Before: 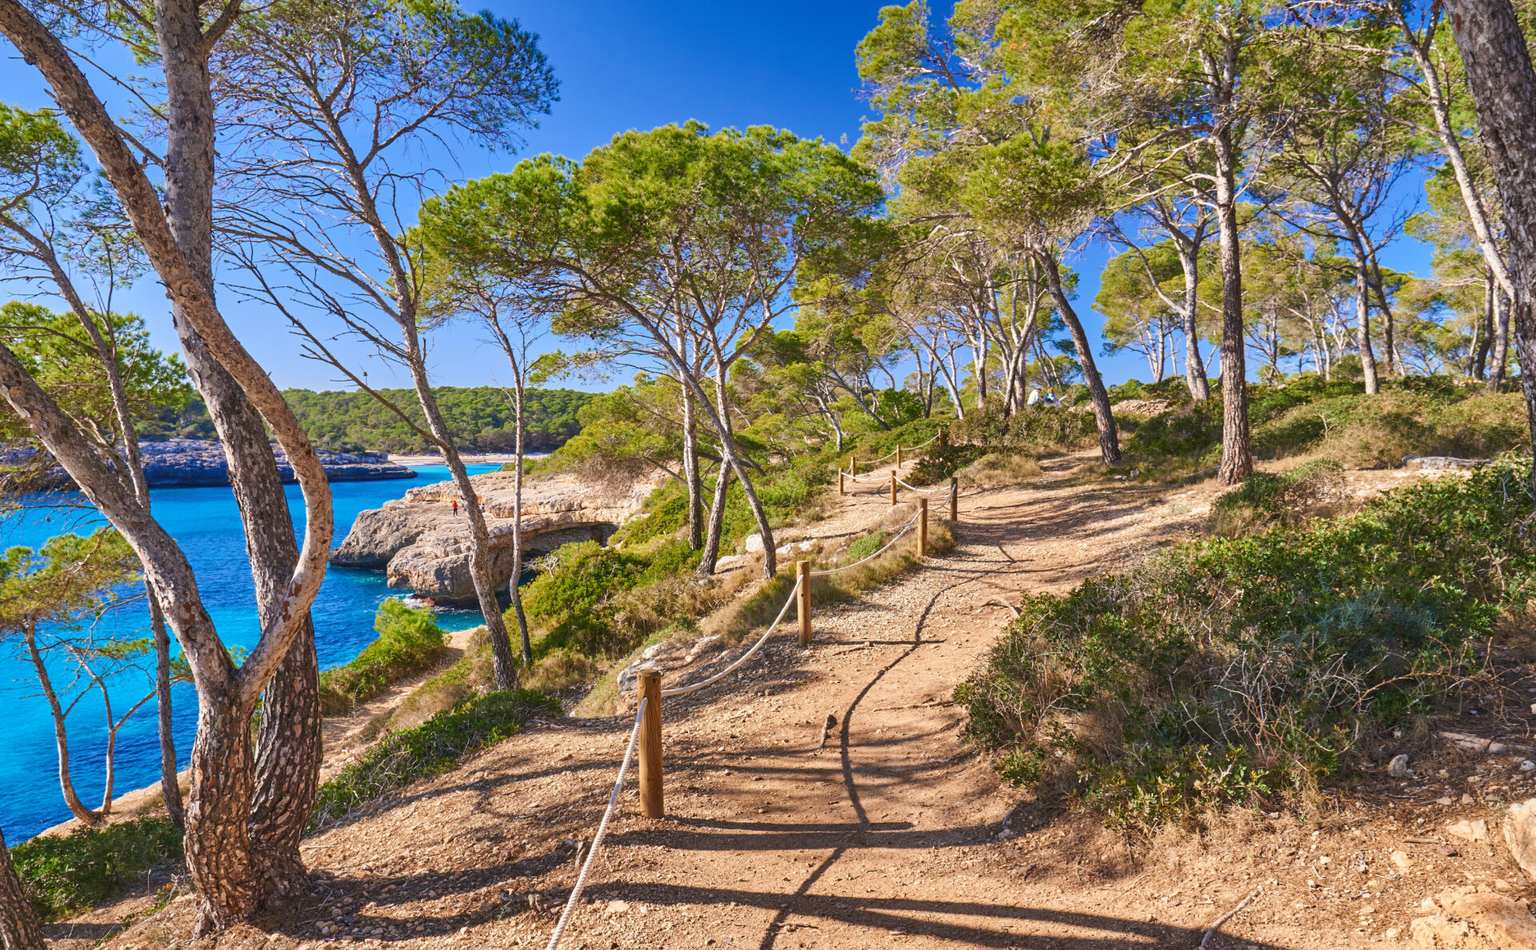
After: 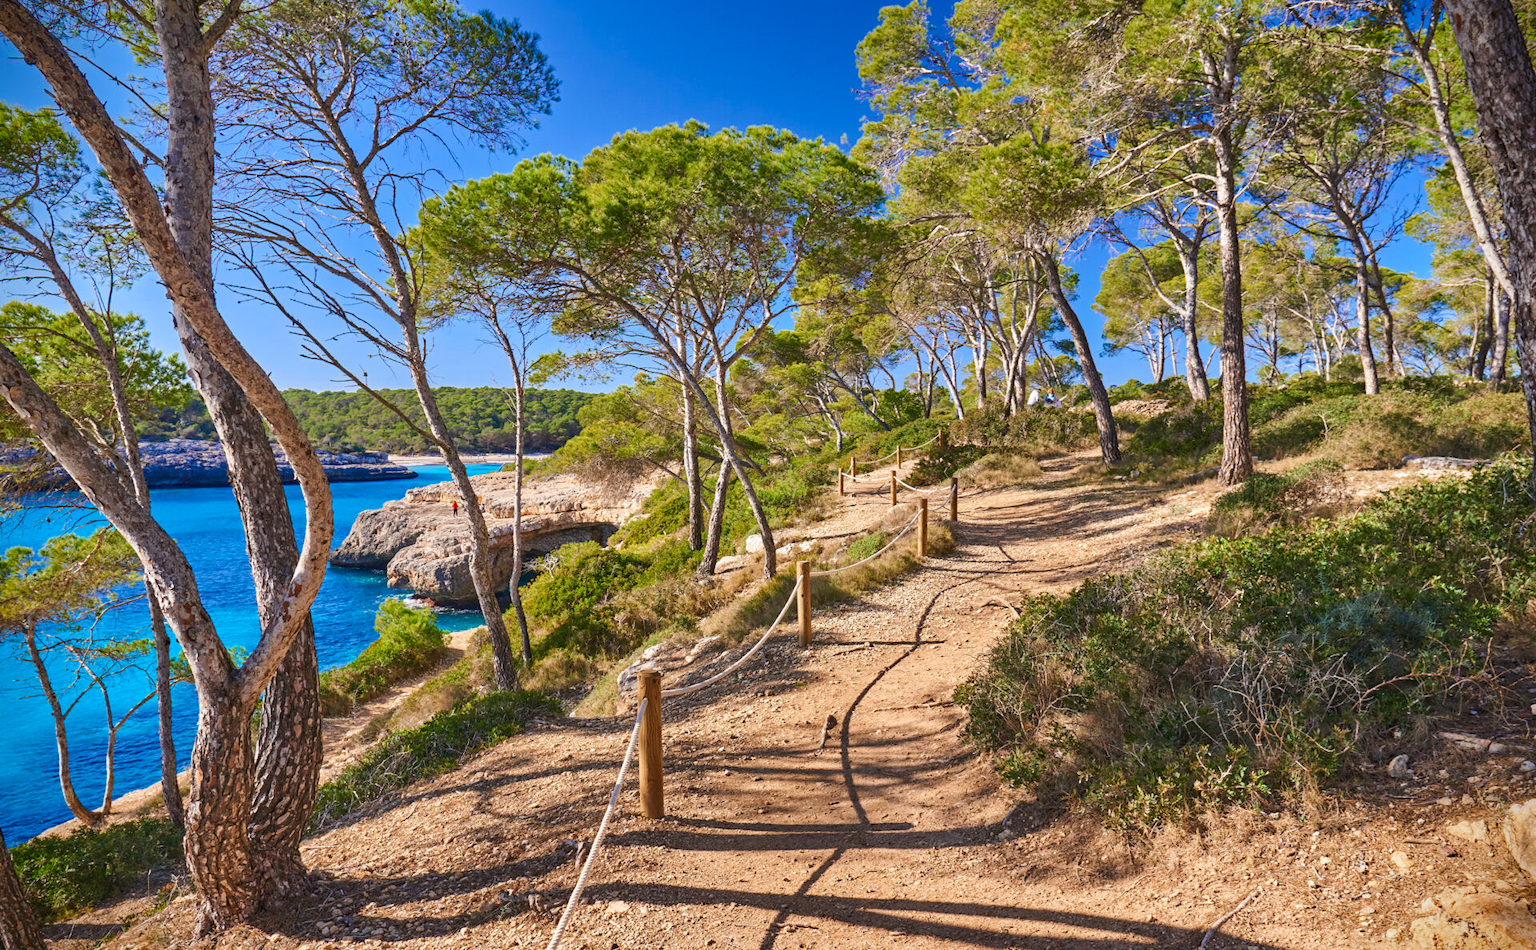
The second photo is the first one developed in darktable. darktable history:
vignetting: fall-off start 91.81%, brightness -0.99, saturation 0.496, center (0, 0.004)
local contrast: mode bilateral grid, contrast 16, coarseness 37, detail 105%, midtone range 0.2
haze removal: compatibility mode true, adaptive false
